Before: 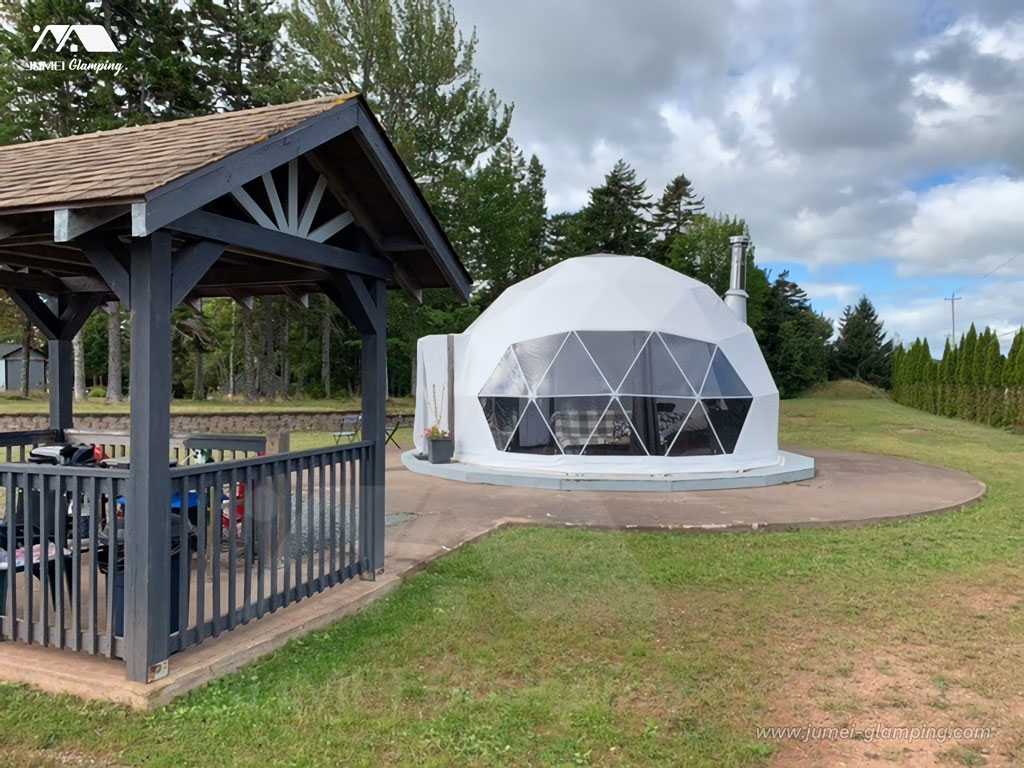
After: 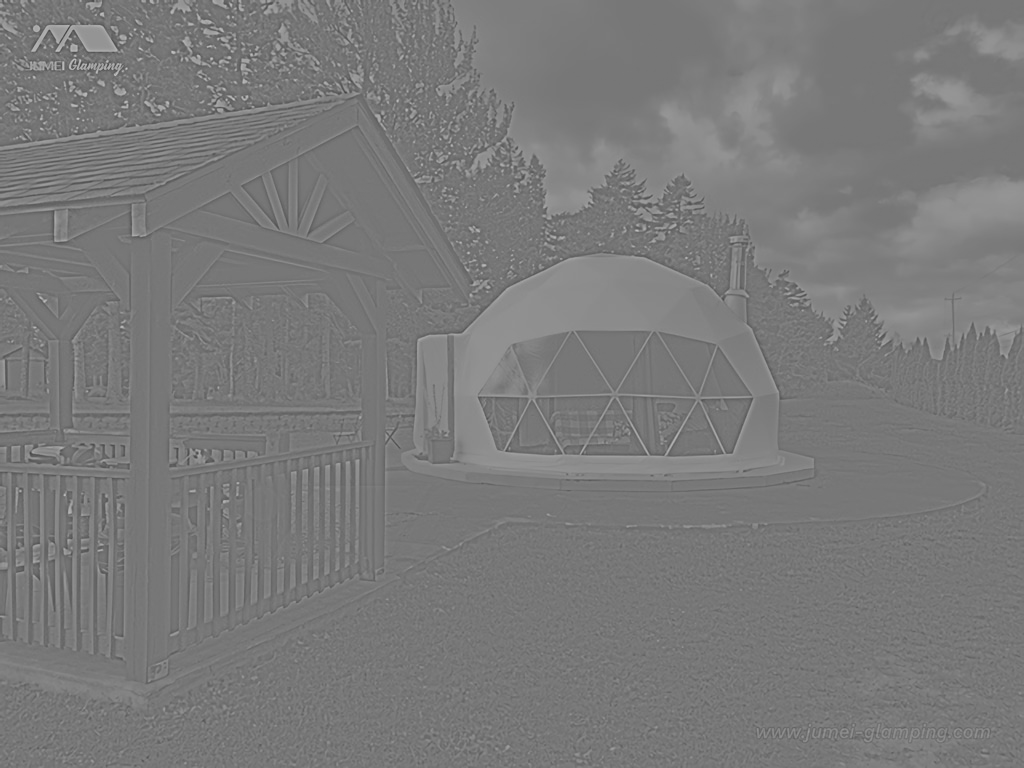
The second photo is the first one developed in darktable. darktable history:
highpass: sharpness 5.84%, contrast boost 8.44%
color balance rgb: perceptual saturation grading › global saturation 25%, global vibrance 20%
color zones: curves: ch0 [(0, 0.5) (0.143, 0.5) (0.286, 0.5) (0.429, 0.5) (0.571, 0.5) (0.714, 0.476) (0.857, 0.5) (1, 0.5)]; ch2 [(0, 0.5) (0.143, 0.5) (0.286, 0.5) (0.429, 0.5) (0.571, 0.5) (0.714, 0.487) (0.857, 0.5) (1, 0.5)]
exposure: black level correction 0, exposure 1.3 EV, compensate exposure bias true, compensate highlight preservation false
